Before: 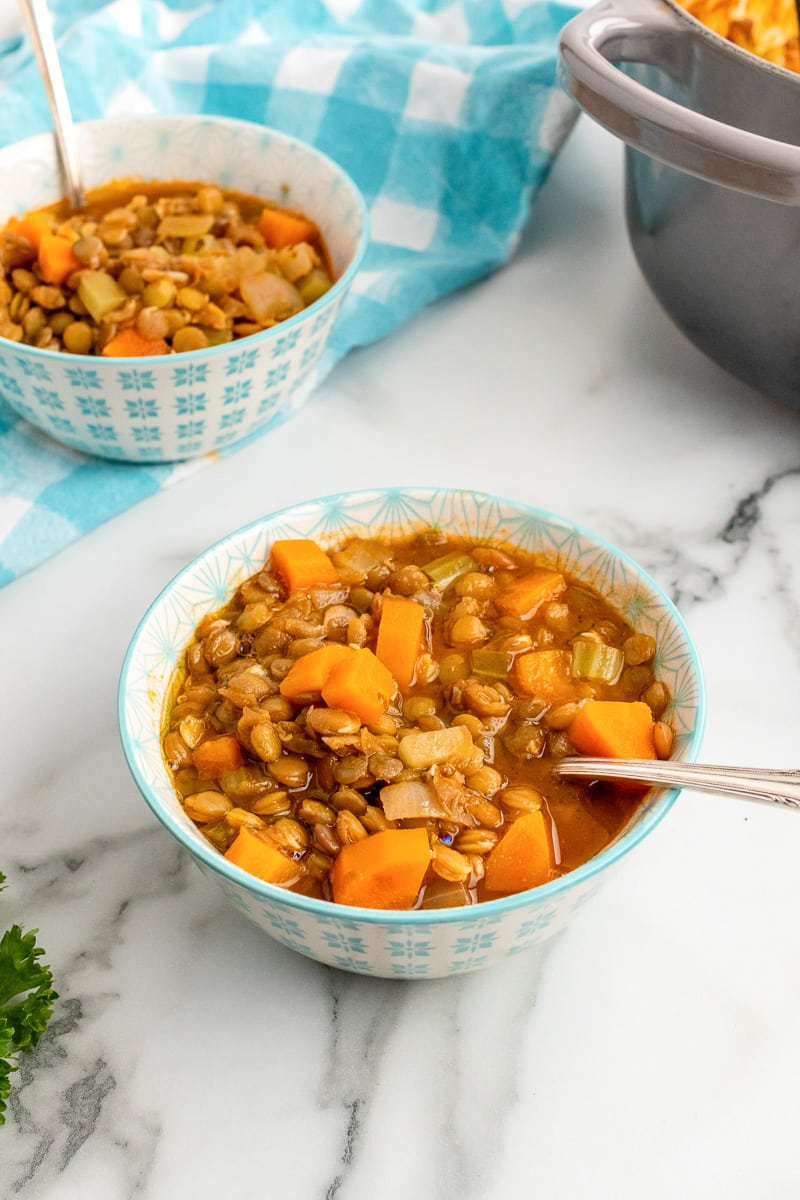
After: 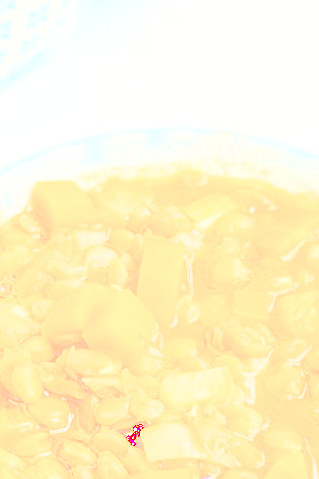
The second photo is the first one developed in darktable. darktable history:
levels: levels [0, 0.352, 0.703]
crop: left 30%, top 30%, right 30%, bottom 30%
exposure: exposure 8 EV, compensate highlight preservation false
shadows and highlights: on, module defaults
